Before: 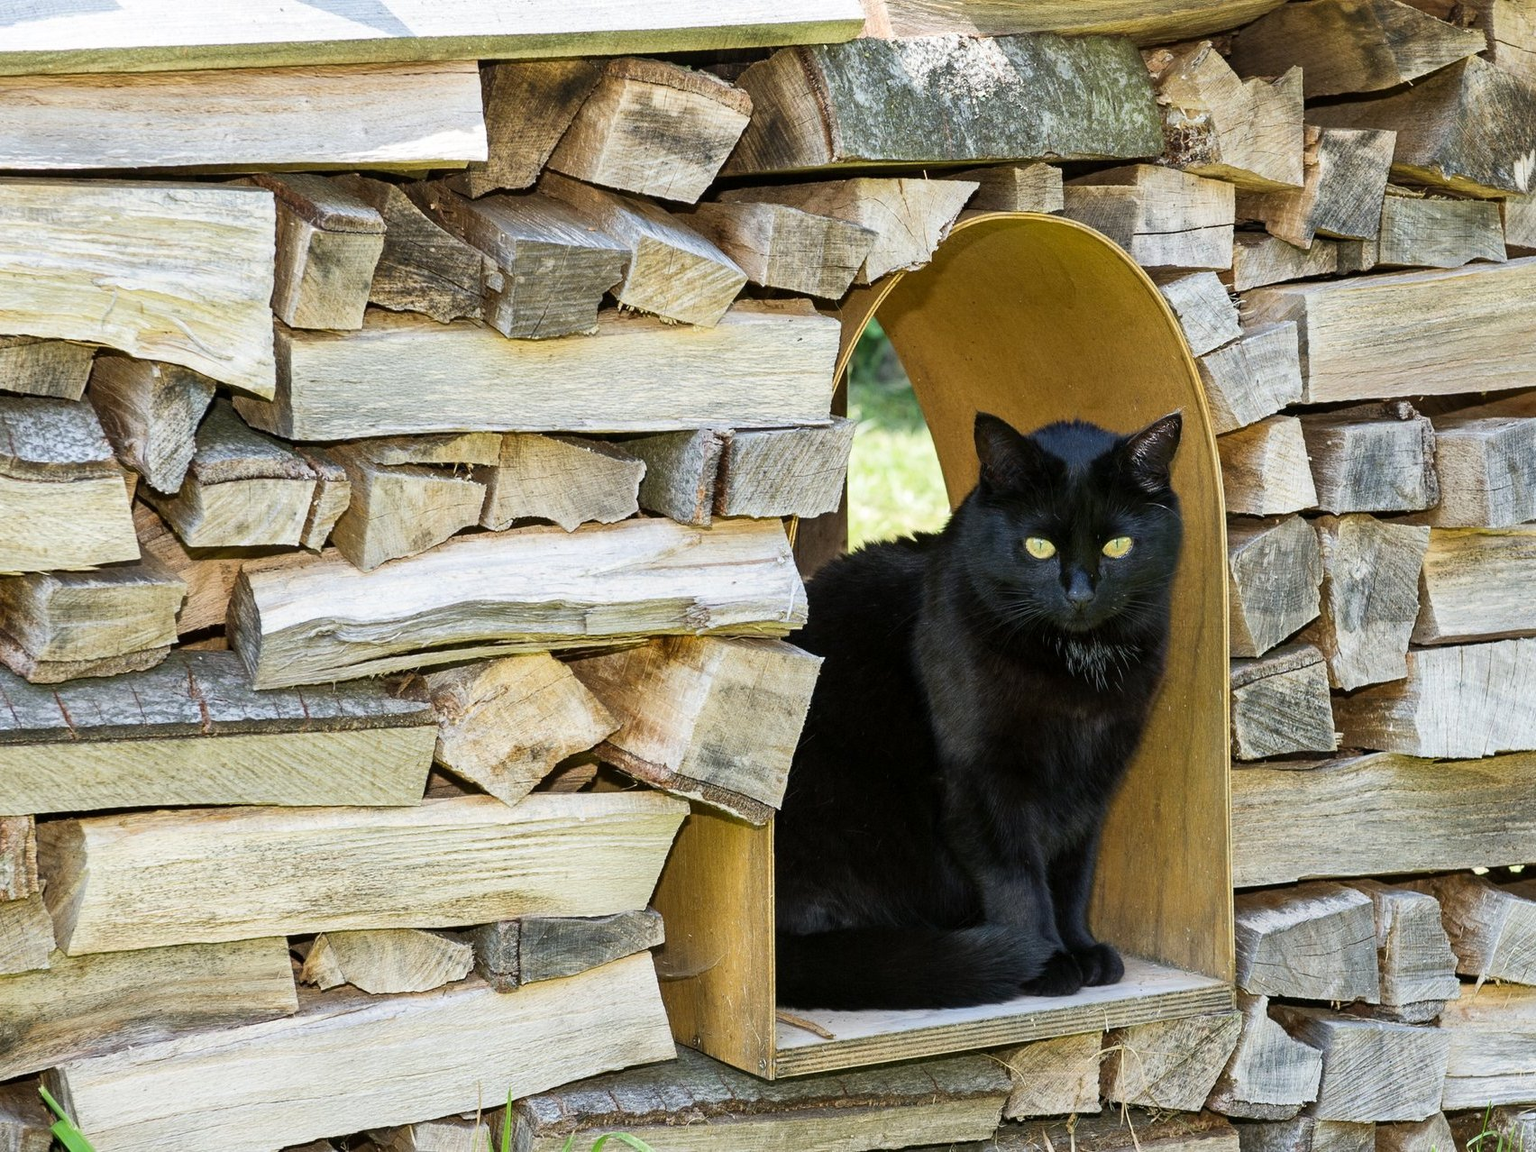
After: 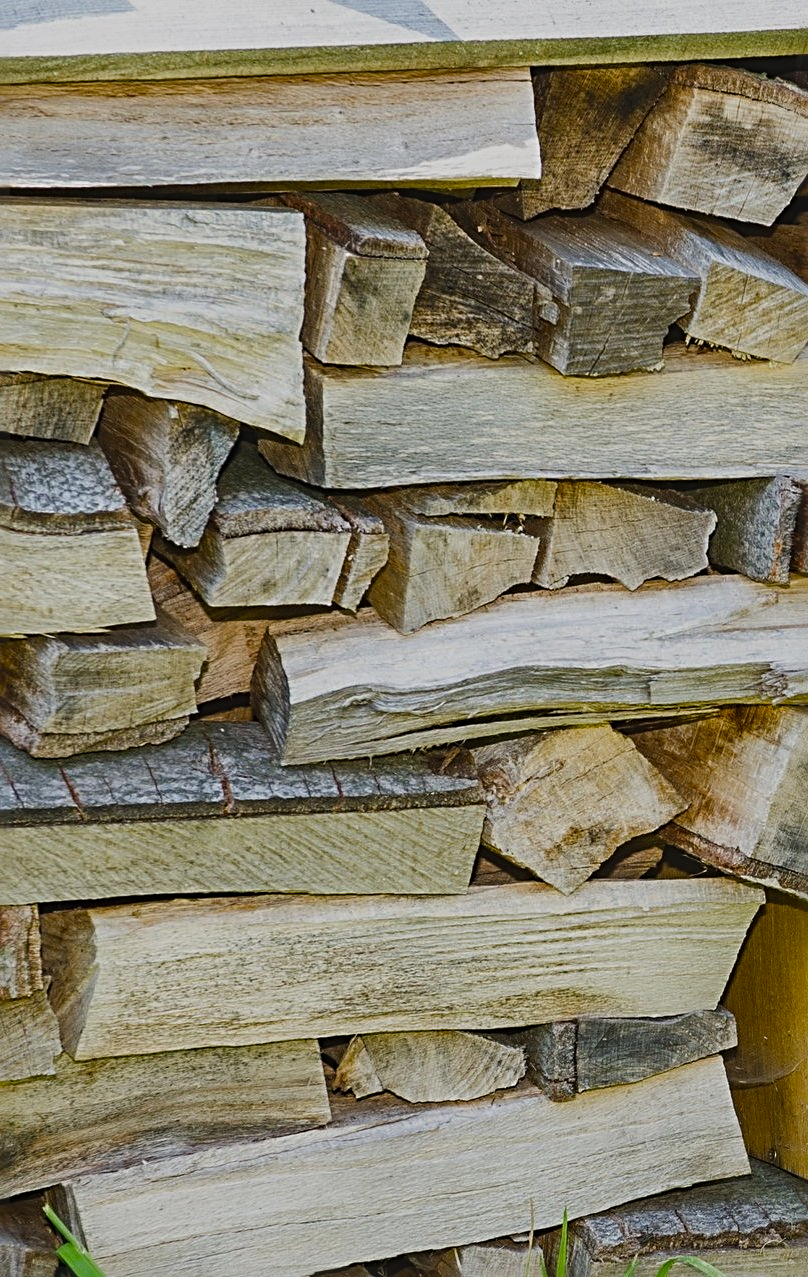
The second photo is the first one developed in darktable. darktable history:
exposure: black level correction -0.017, exposure -1.098 EV, compensate highlight preservation false
crop and rotate: left 0.032%, top 0%, right 52.509%
sharpen: radius 3.957
local contrast: highlights 104%, shadows 99%, detail 119%, midtone range 0.2
color balance rgb: perceptual saturation grading › global saturation 20%, perceptual saturation grading › highlights -25.455%, perceptual saturation grading › shadows 49.421%, perceptual brilliance grading › highlights 8.217%, perceptual brilliance grading › mid-tones 4.19%, perceptual brilliance grading › shadows 2.408%, contrast 4.921%
